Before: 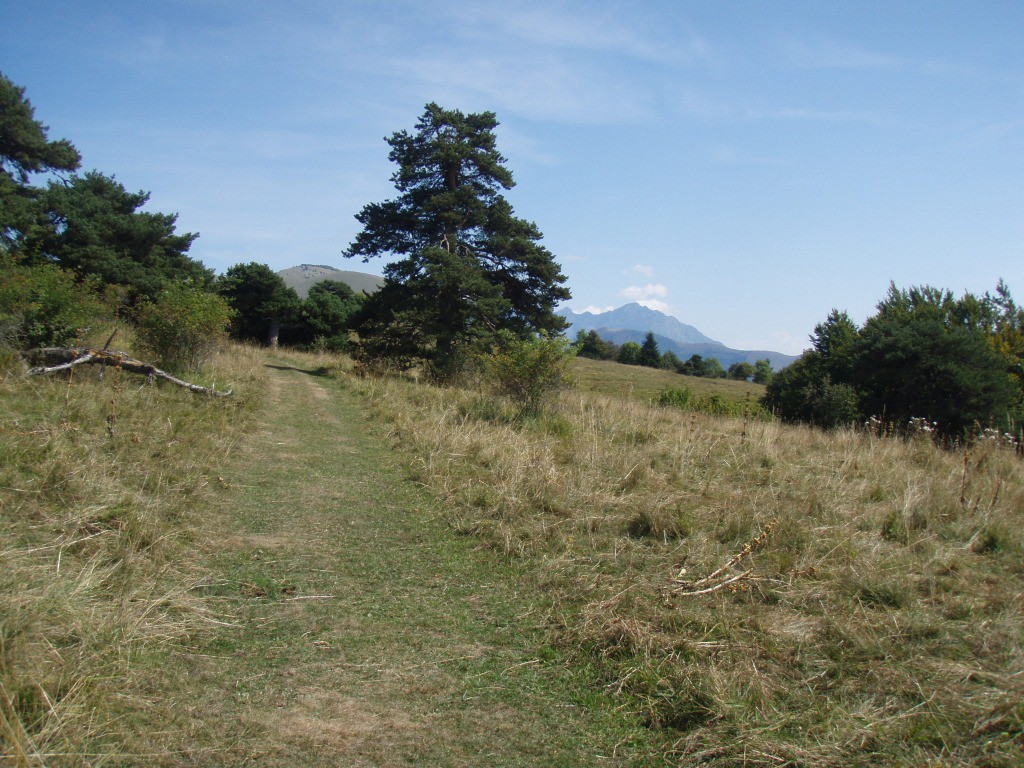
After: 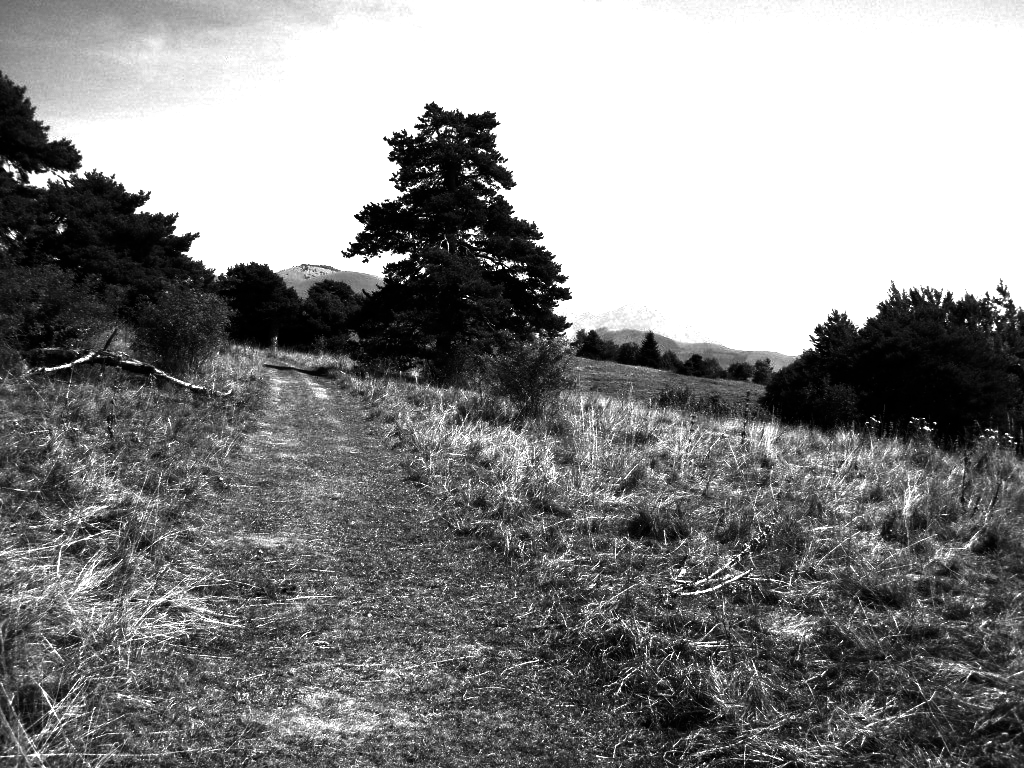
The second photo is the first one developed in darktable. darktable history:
exposure: black level correction 0, exposure 1.5 EV, compensate highlight preservation false
velvia: on, module defaults
contrast brightness saturation: contrast 0.02, brightness -1, saturation -1
haze removal: compatibility mode true, adaptive false
